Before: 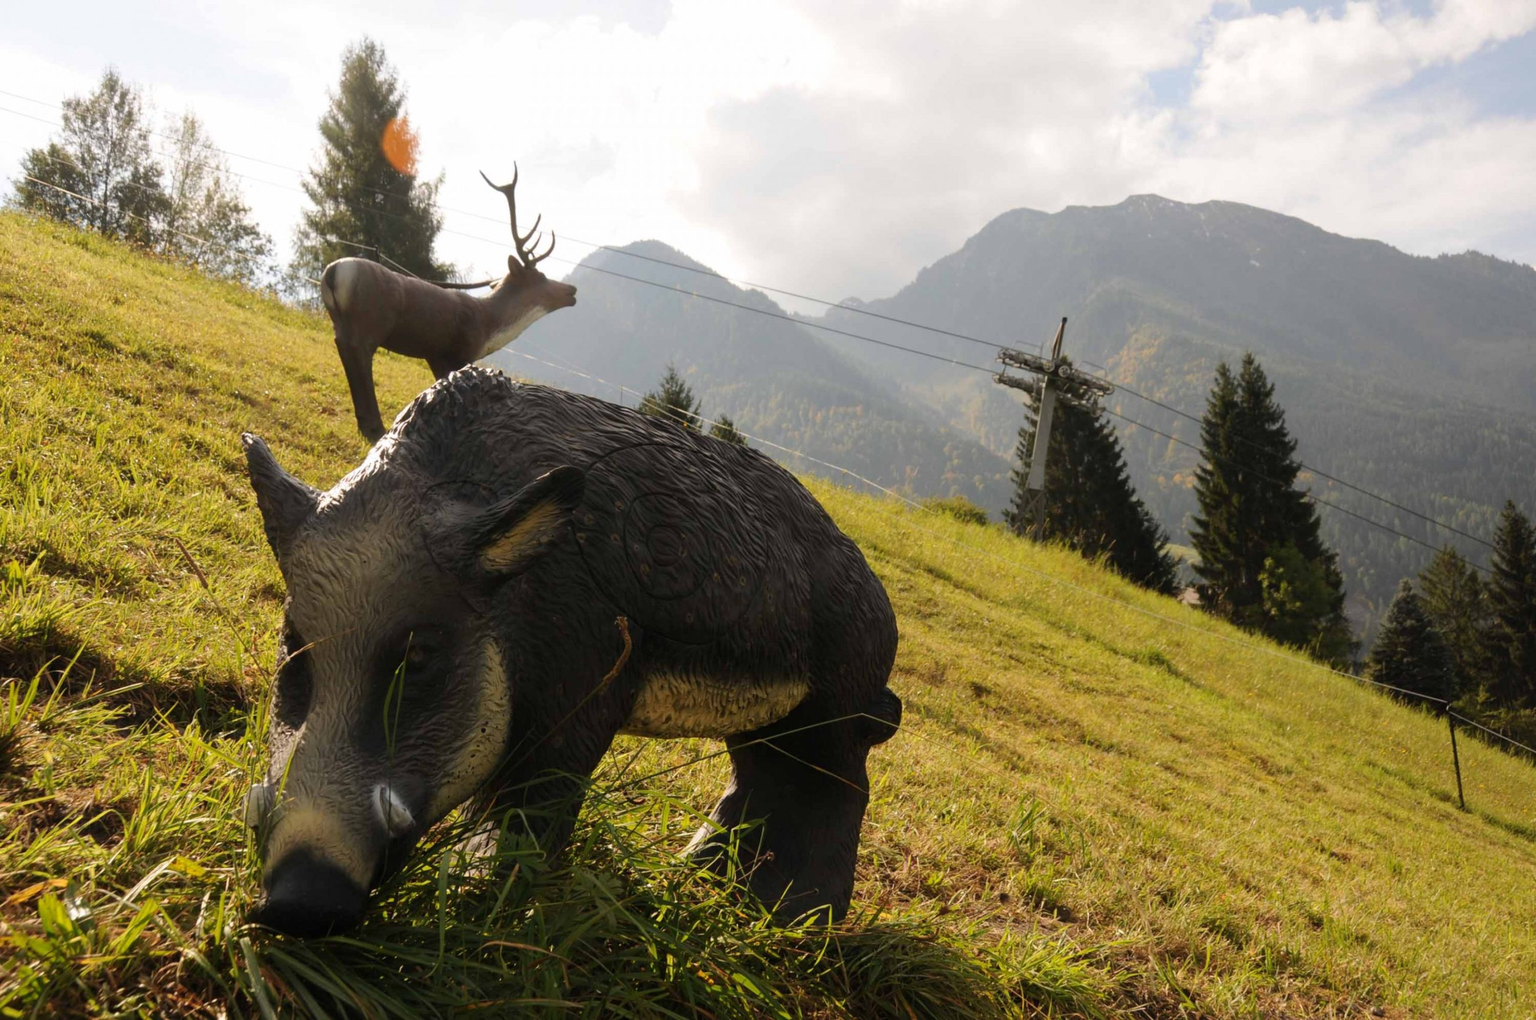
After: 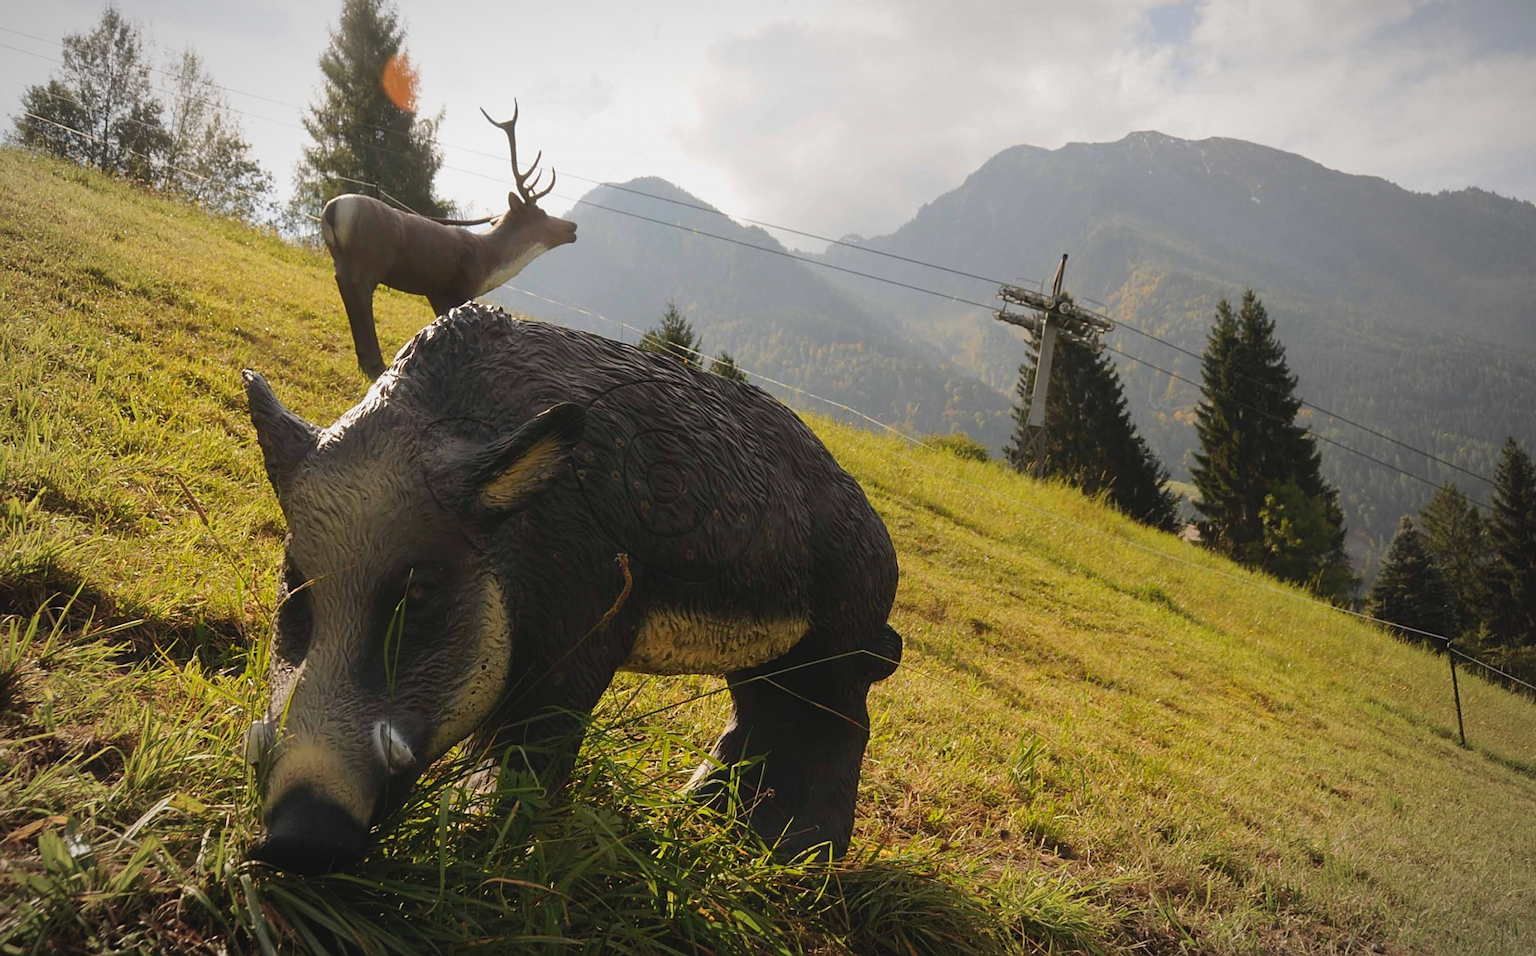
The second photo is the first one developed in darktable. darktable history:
vignetting: fall-off radius 70%, automatic ratio true
contrast brightness saturation: contrast -0.11
crop and rotate: top 6.25%
sharpen: on, module defaults
